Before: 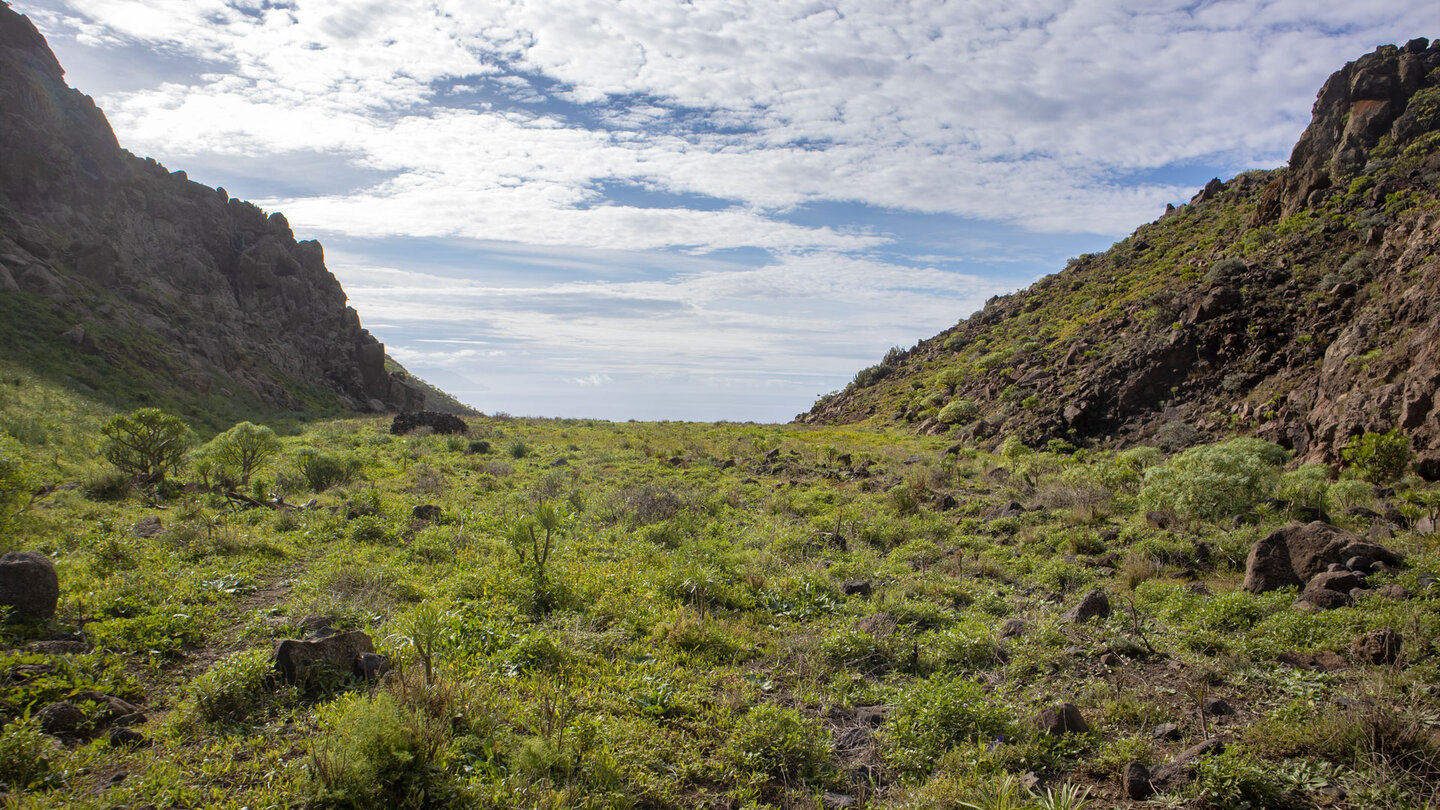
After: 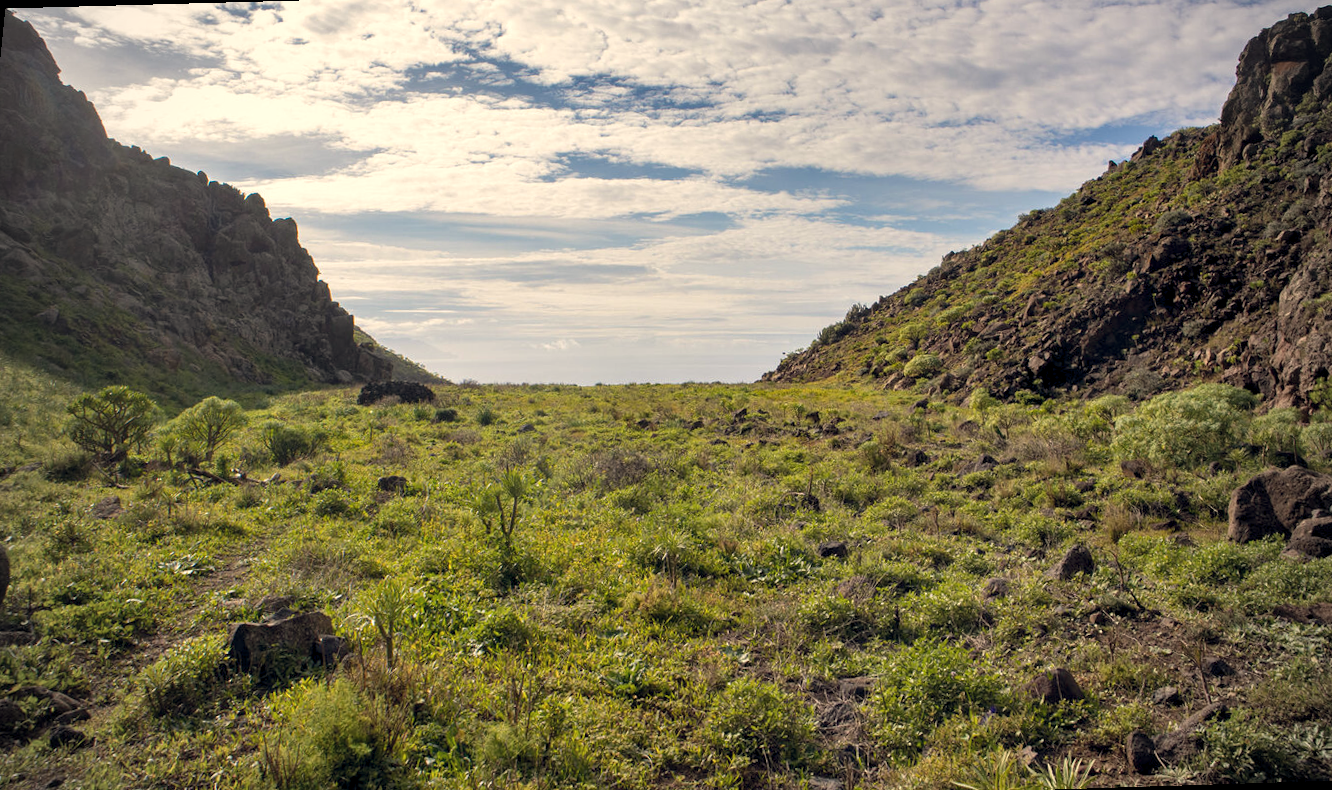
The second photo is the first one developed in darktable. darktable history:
contrast equalizer: octaves 7, y [[0.6 ×6], [0.55 ×6], [0 ×6], [0 ×6], [0 ×6]], mix 0.29
color balance rgb: shadows lift › hue 87.51°, highlights gain › chroma 1.62%, highlights gain › hue 55.1°, global offset › chroma 0.06%, global offset › hue 253.66°, linear chroma grading › global chroma 0.5%
white balance: red 1.029, blue 0.92
rotate and perspective: rotation -1.68°, lens shift (vertical) -0.146, crop left 0.049, crop right 0.912, crop top 0.032, crop bottom 0.96
vignetting: fall-off radius 45%, brightness -0.33
